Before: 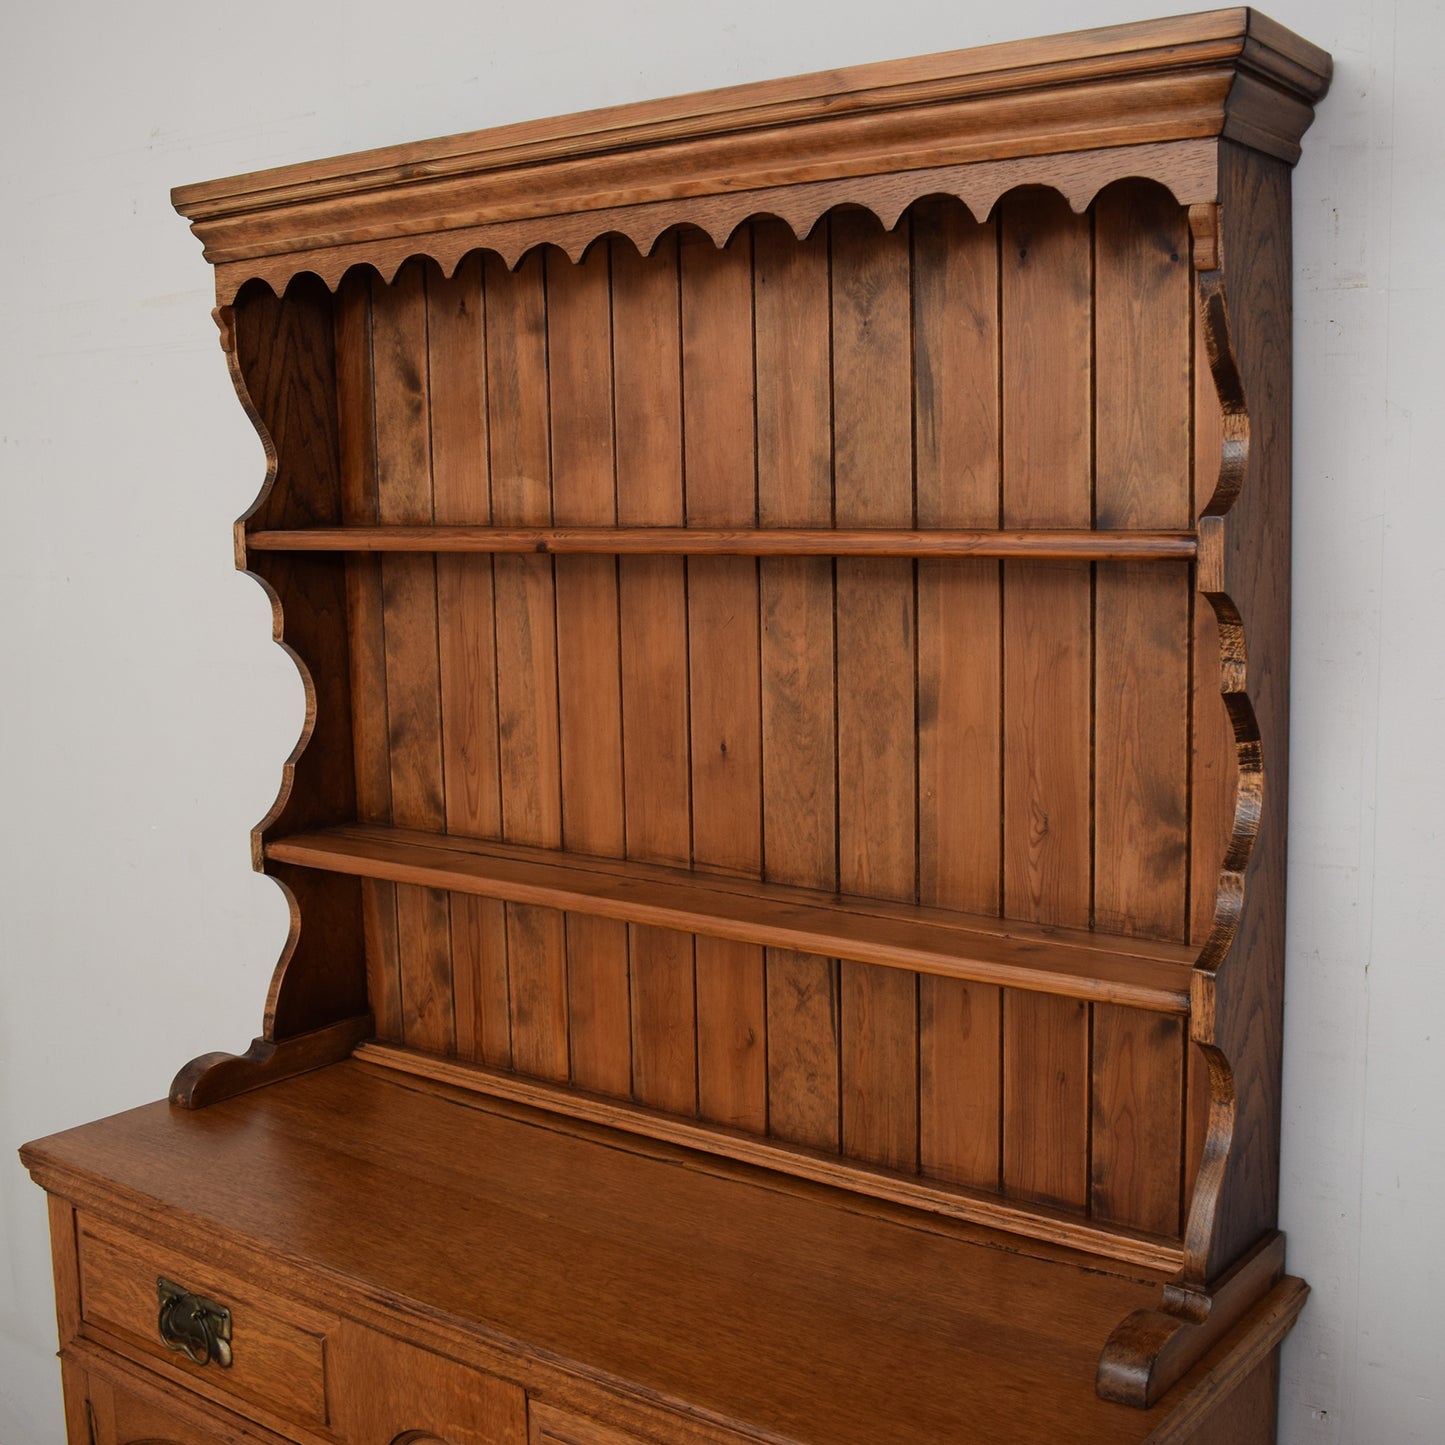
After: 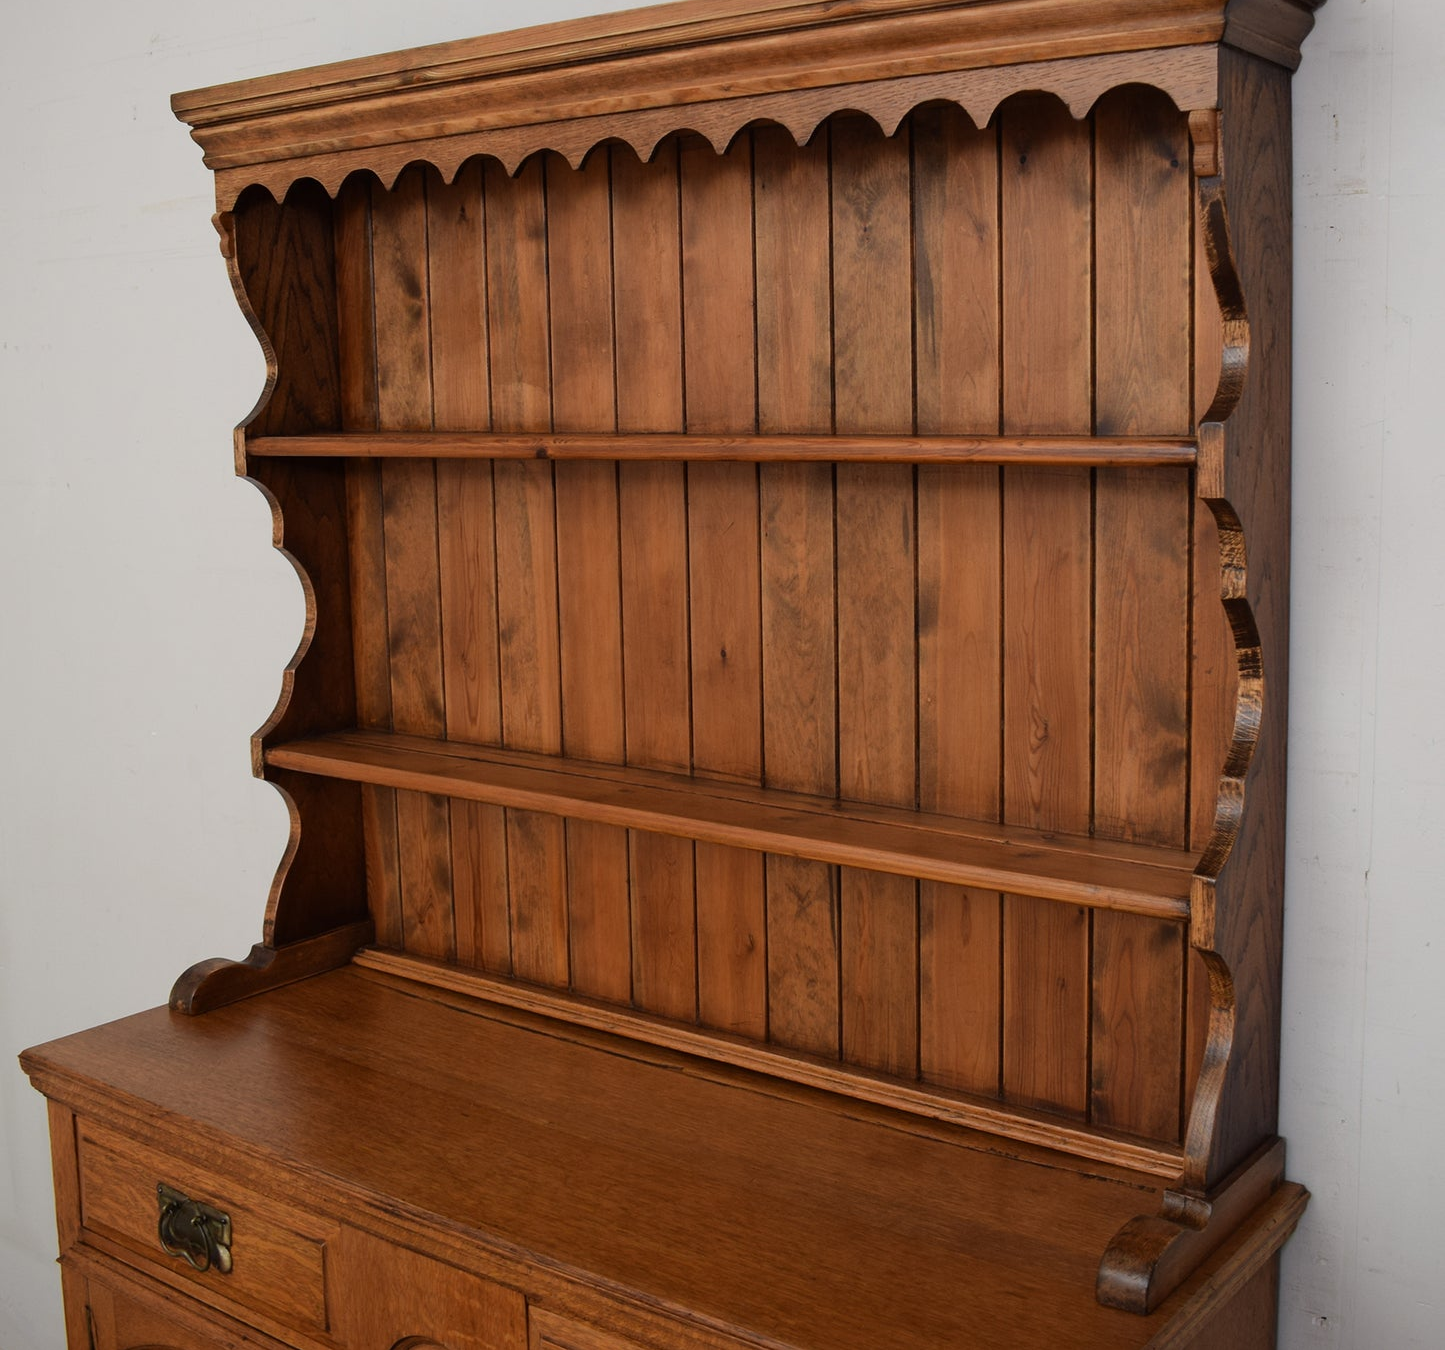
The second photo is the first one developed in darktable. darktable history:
crop and rotate: top 6.558%
